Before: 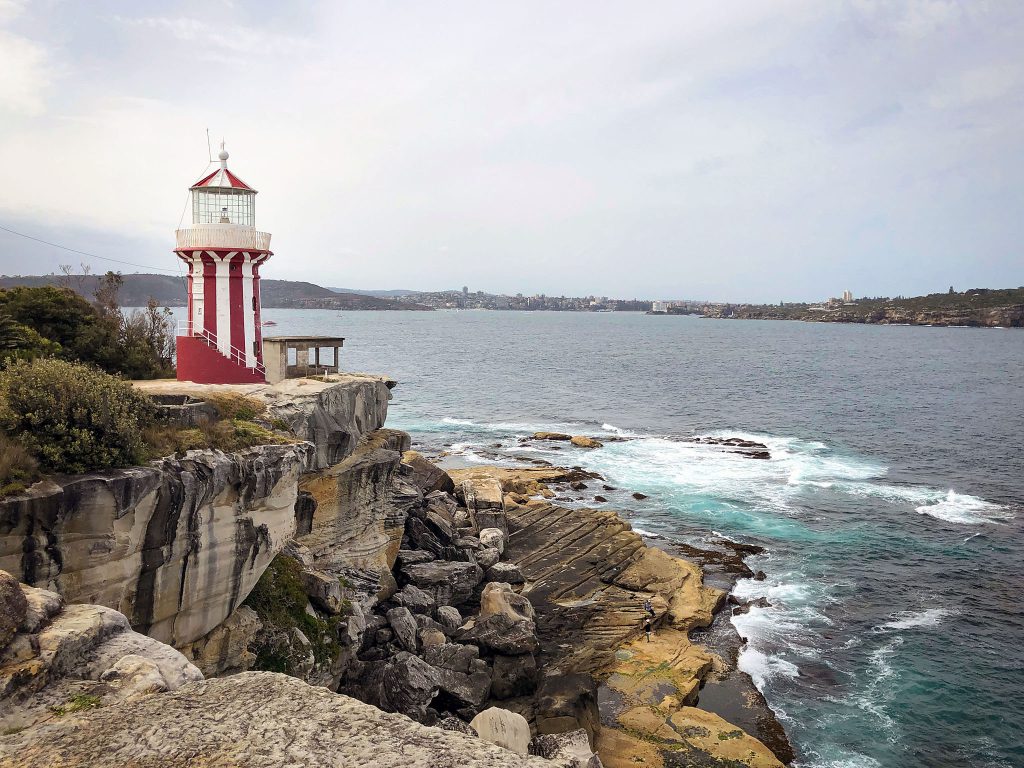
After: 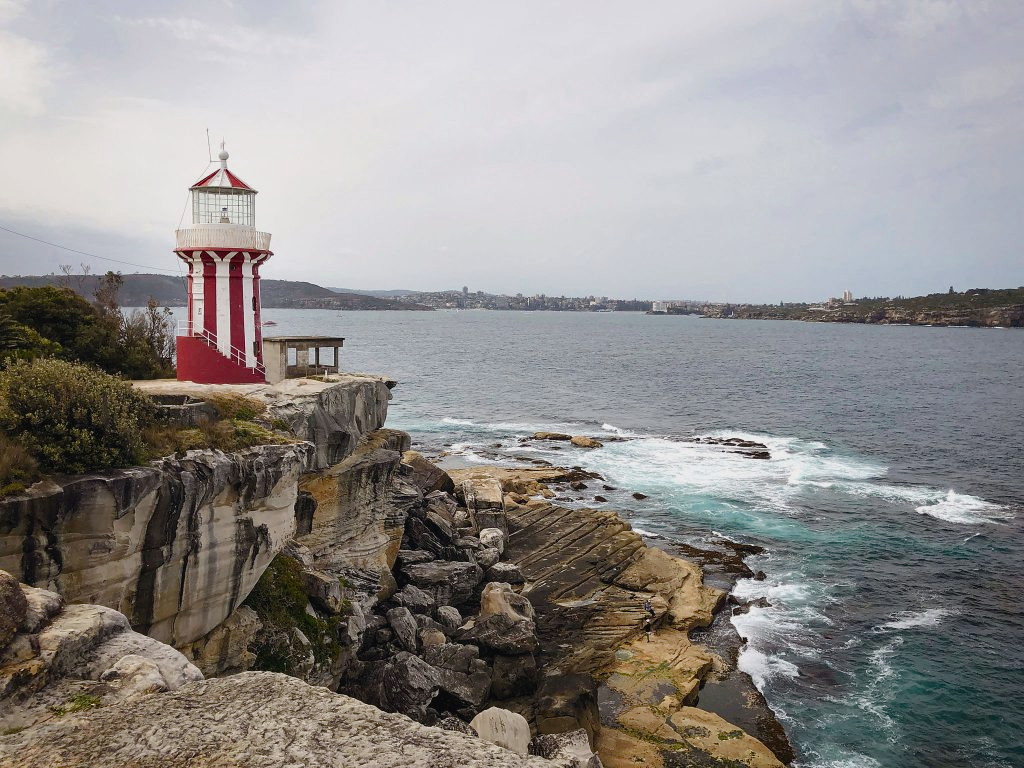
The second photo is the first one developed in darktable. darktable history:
color balance rgb: shadows lift › luminance -10%, shadows lift › chroma 1%, shadows lift › hue 113°, power › luminance -15%, highlights gain › chroma 0.2%, highlights gain › hue 333°, global offset › luminance 0.5%, perceptual saturation grading › global saturation 20%, perceptual saturation grading › highlights -50%, perceptual saturation grading › shadows 25%, contrast -10%
